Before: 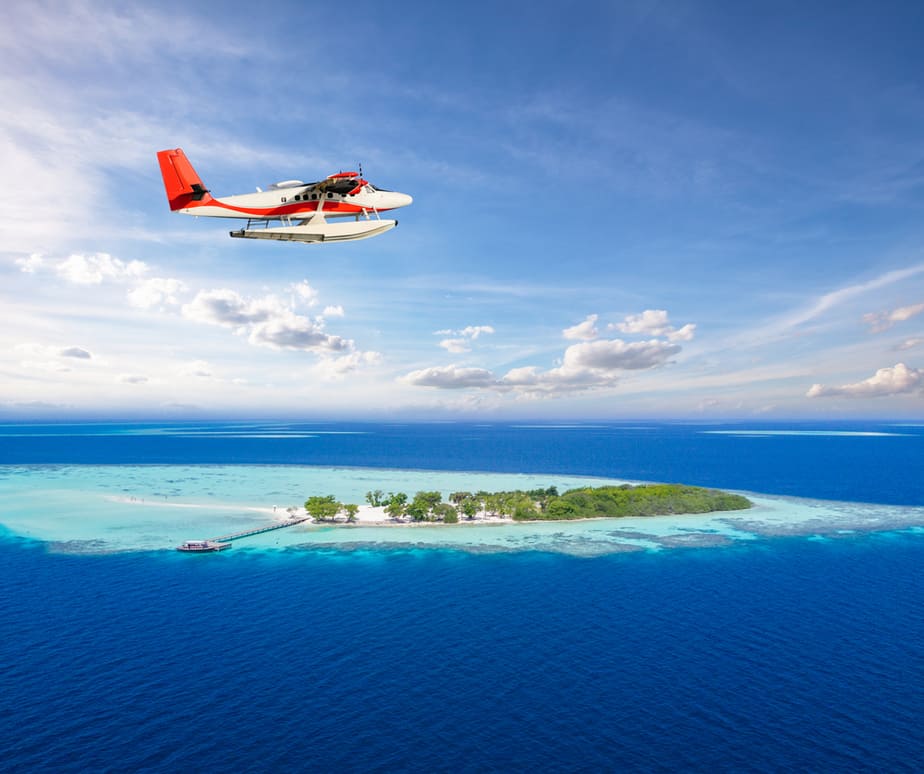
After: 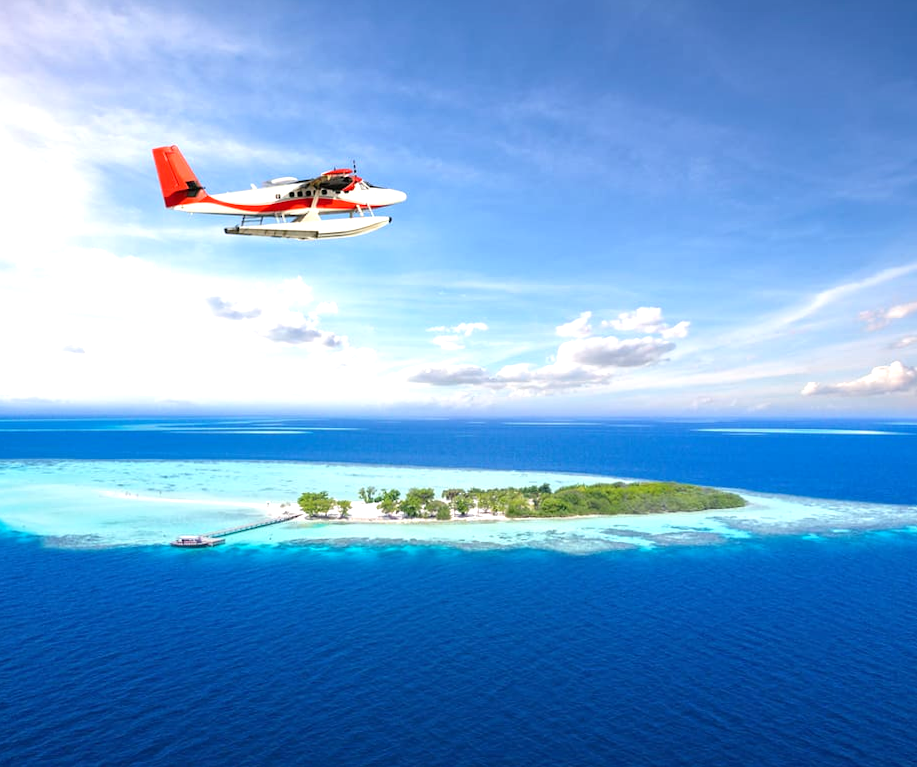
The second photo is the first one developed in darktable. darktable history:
base curve: curves: ch0 [(0, 0) (0.472, 0.455) (1, 1)], preserve colors none
exposure: exposure 0.566 EV, compensate highlight preservation false
rotate and perspective: rotation 0.192°, lens shift (horizontal) -0.015, crop left 0.005, crop right 0.996, crop top 0.006, crop bottom 0.99
